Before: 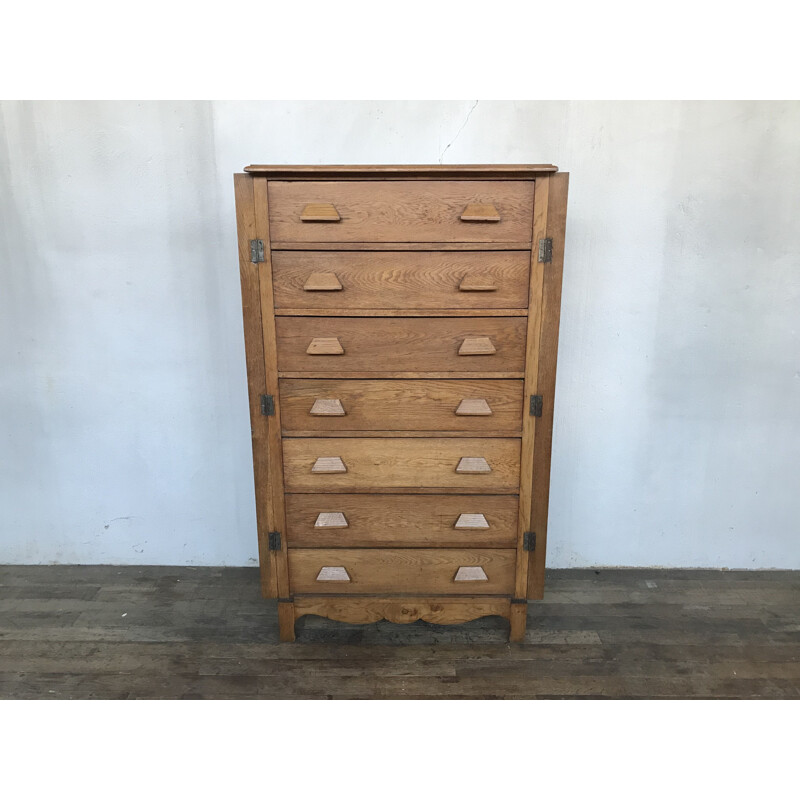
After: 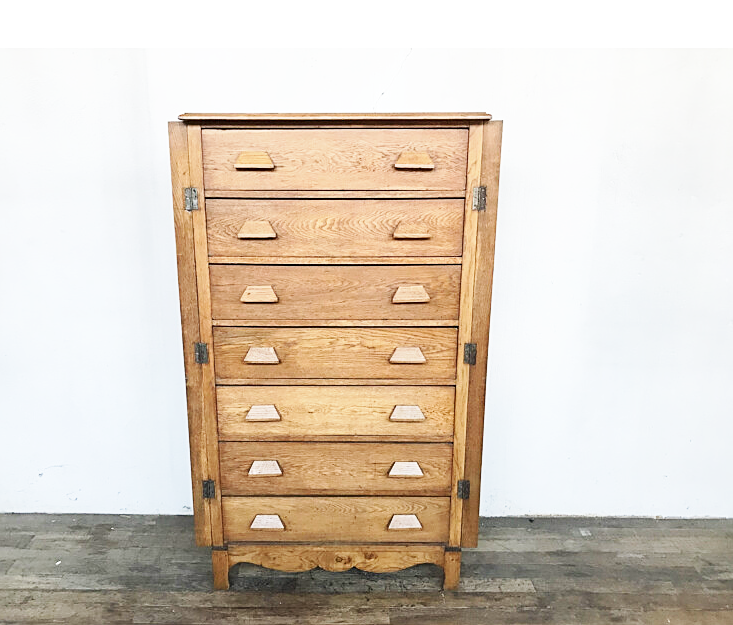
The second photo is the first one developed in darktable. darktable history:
crop: left 8.261%, top 6.548%, bottom 15.323%
sharpen: on, module defaults
base curve: curves: ch0 [(0, 0) (0.018, 0.026) (0.143, 0.37) (0.33, 0.731) (0.458, 0.853) (0.735, 0.965) (0.905, 0.986) (1, 1)], preserve colors none
